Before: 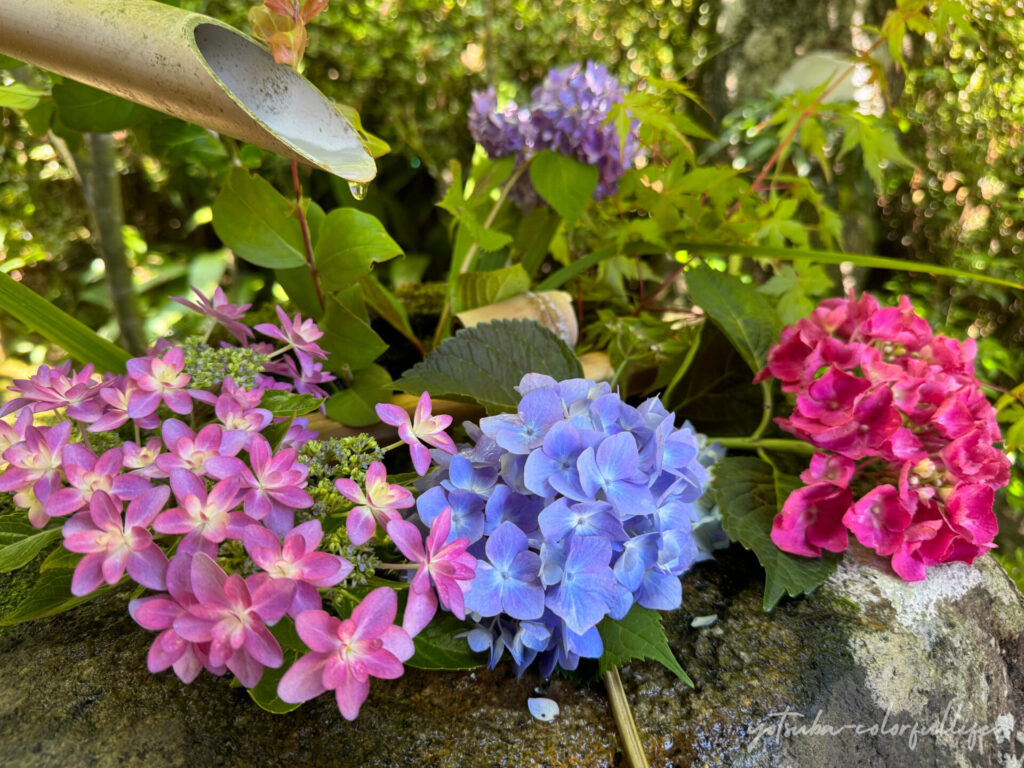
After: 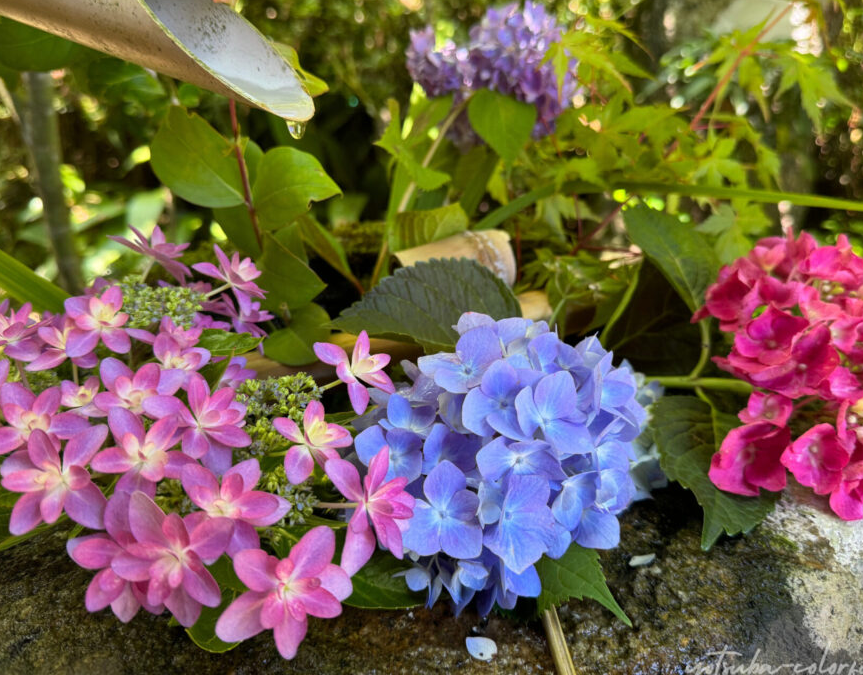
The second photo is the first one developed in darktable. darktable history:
crop: left 6.084%, top 8.069%, right 9.546%, bottom 3.92%
